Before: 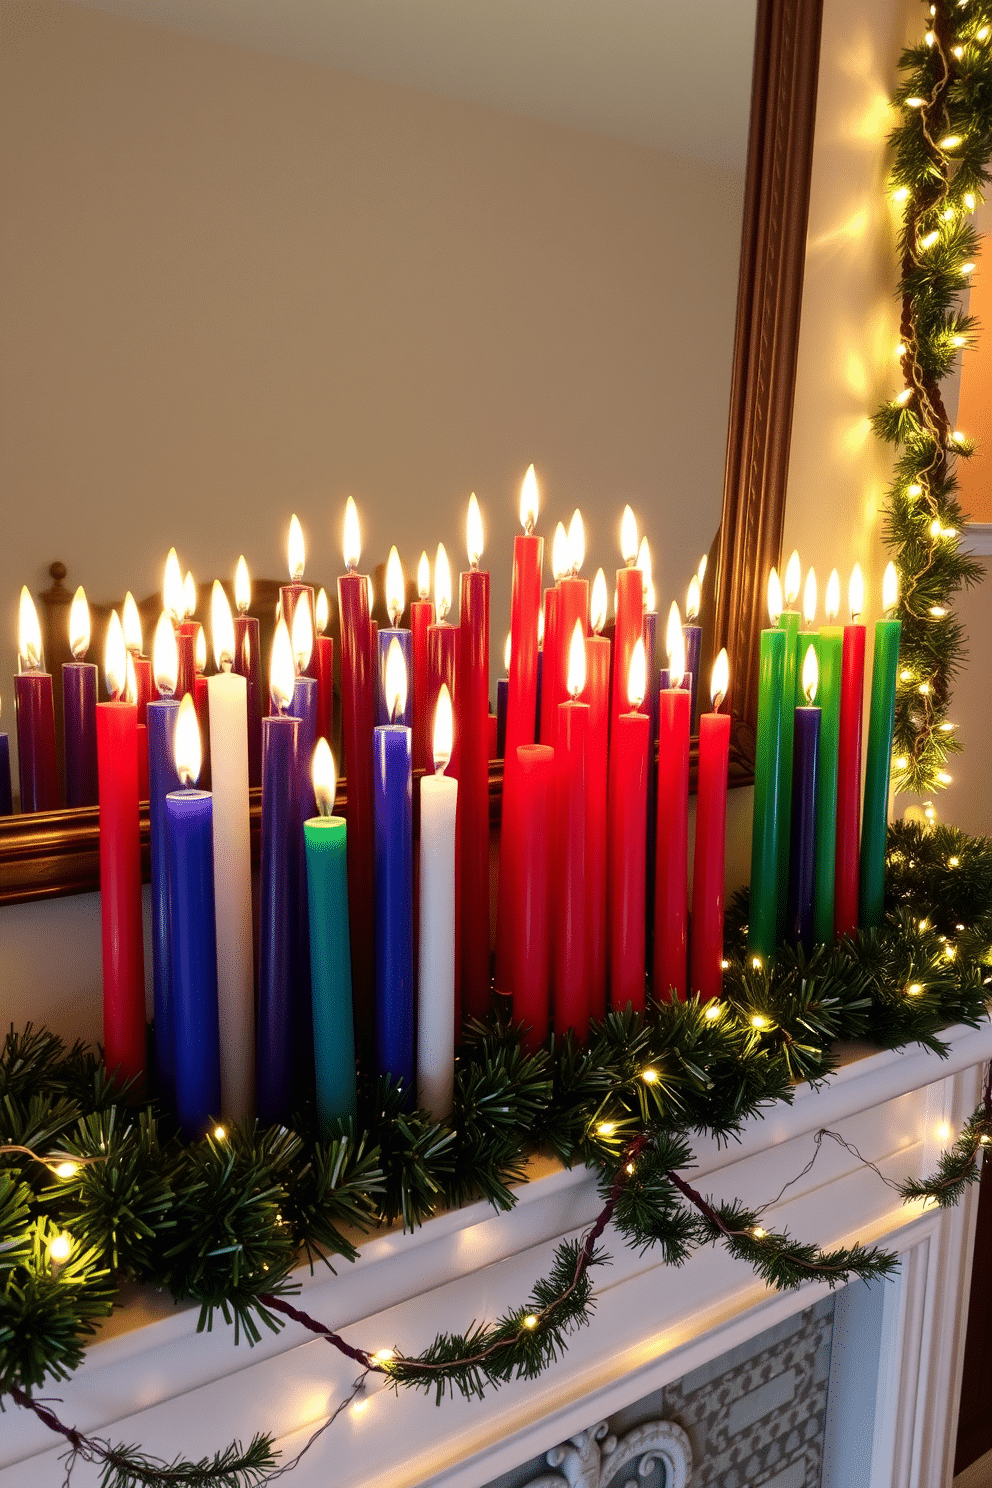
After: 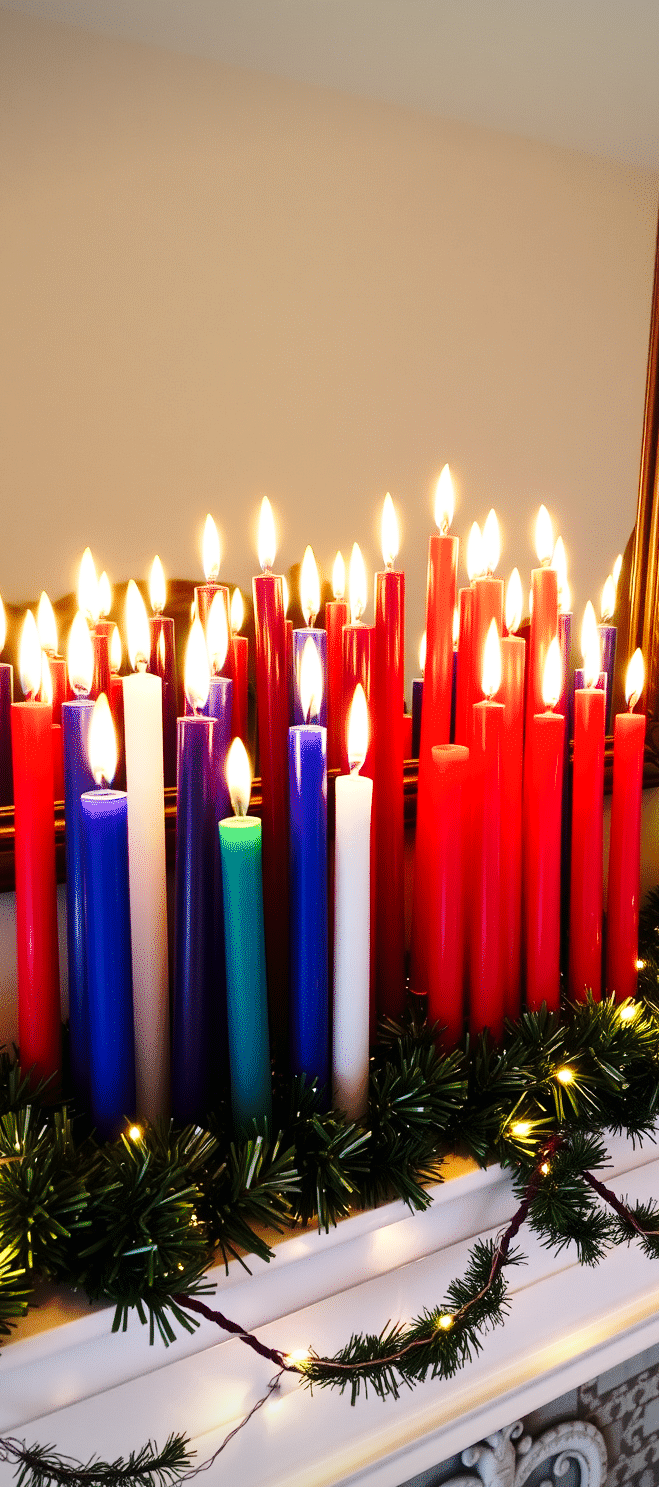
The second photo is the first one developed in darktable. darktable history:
crop and rotate: left 8.595%, right 24.91%
vignetting: fall-off start 97.16%, width/height ratio 1.18, unbound false
base curve: curves: ch0 [(0, 0) (0.036, 0.037) (0.121, 0.228) (0.46, 0.76) (0.859, 0.983) (1, 1)], preserve colors none
